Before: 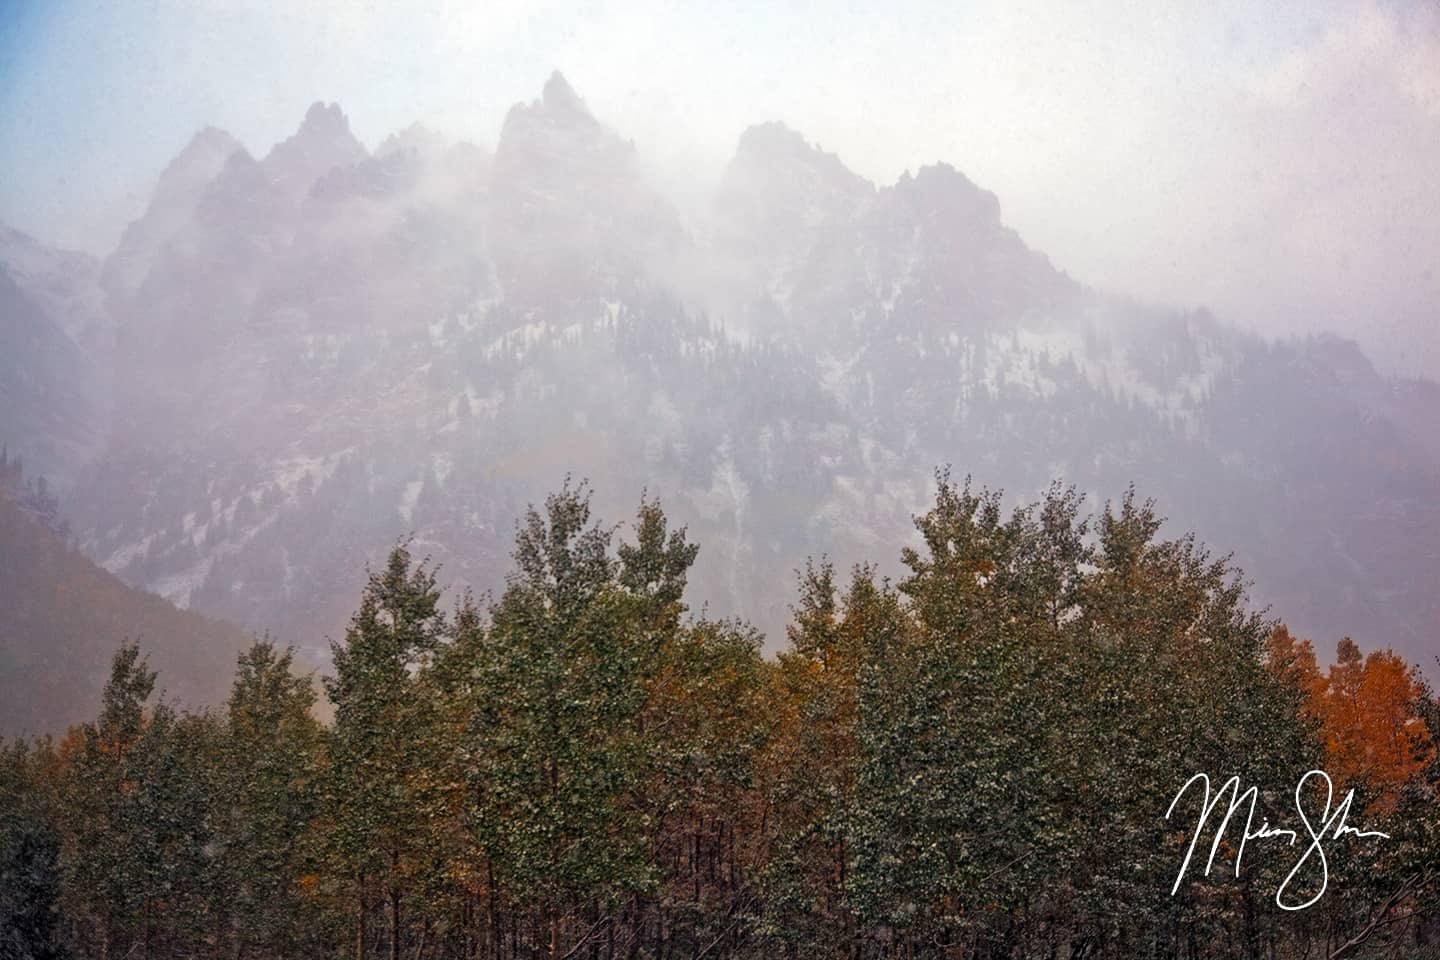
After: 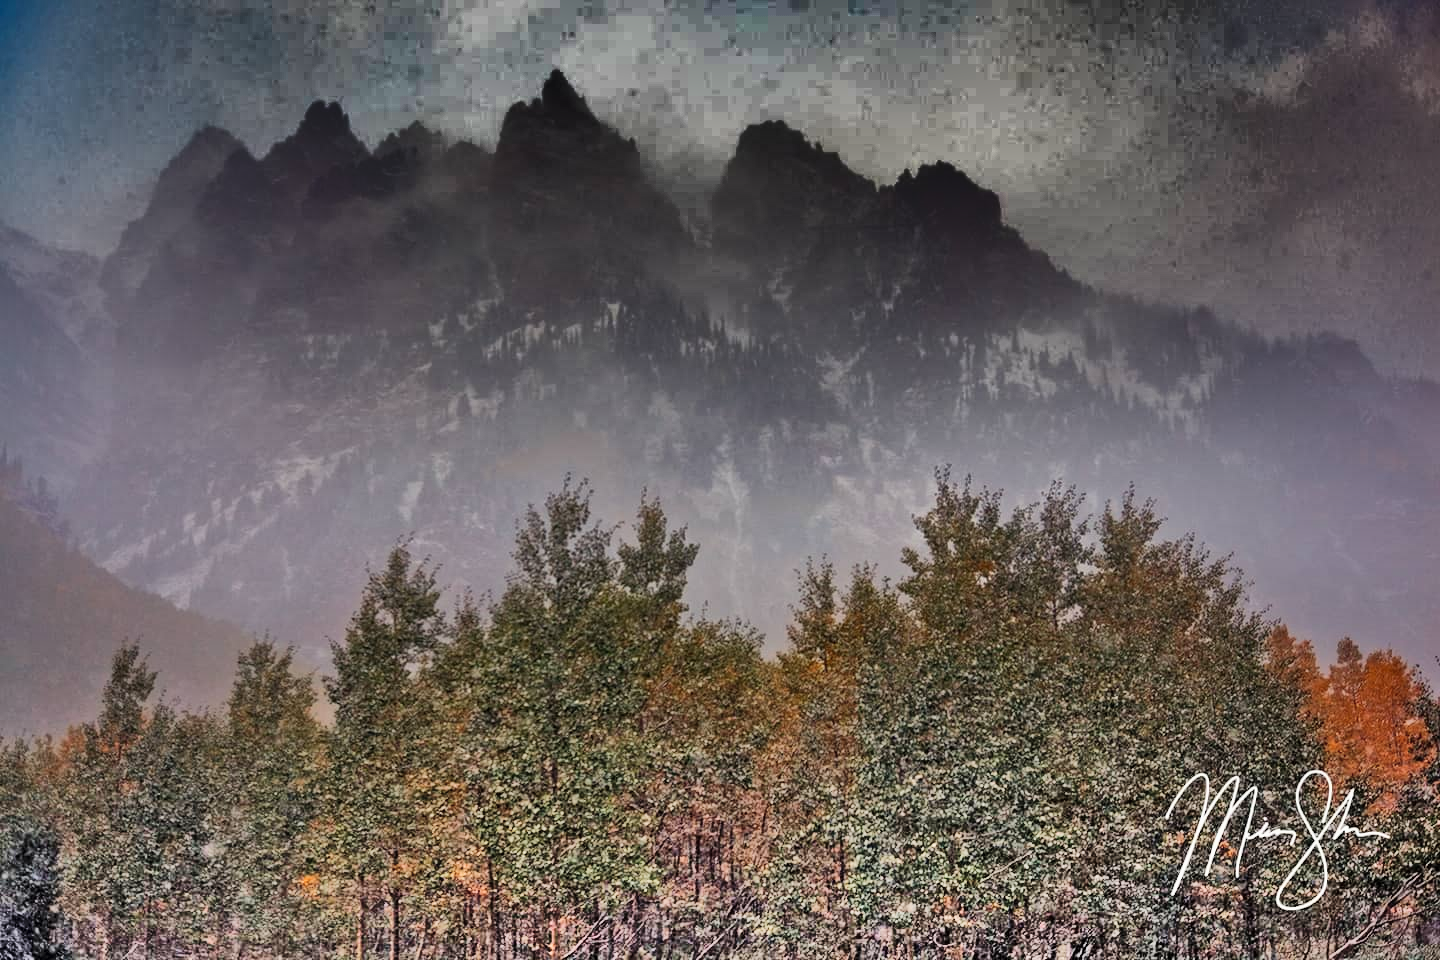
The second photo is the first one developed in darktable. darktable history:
shadows and highlights: radius 123.84, shadows 99.49, white point adjustment -3.13, highlights -99.42, soften with gaussian
